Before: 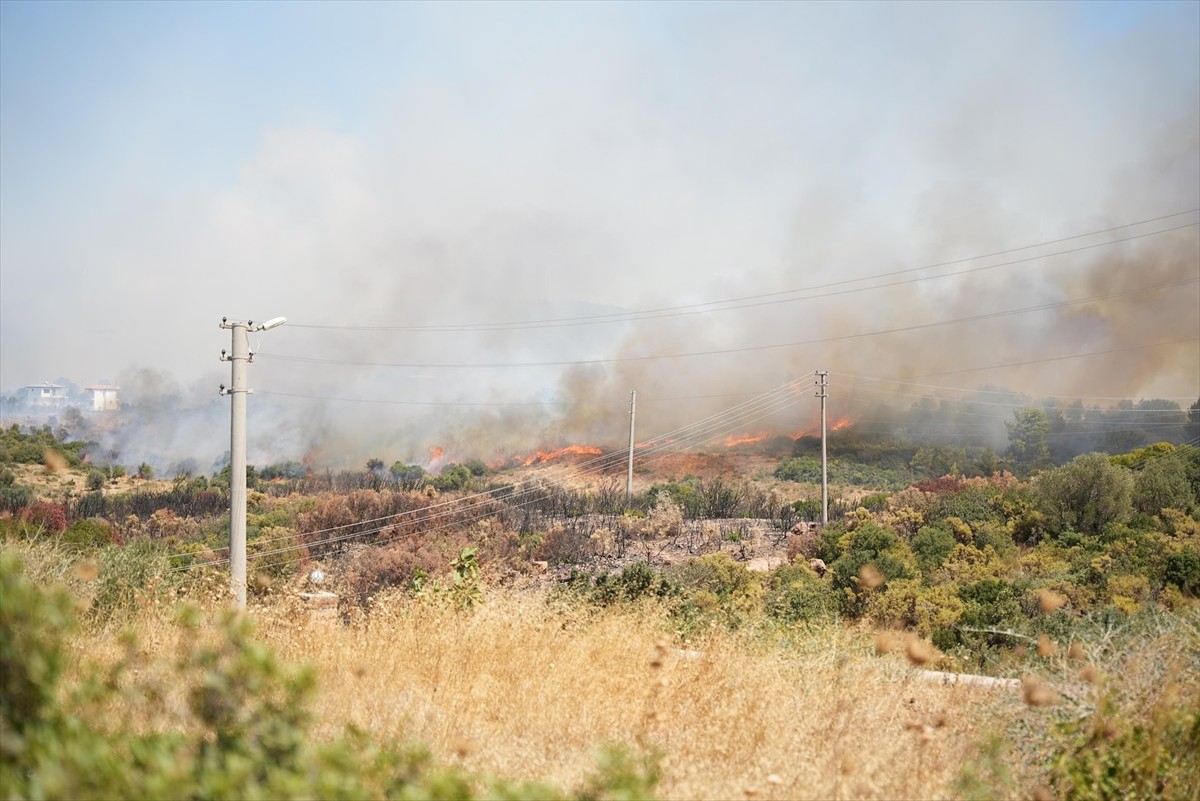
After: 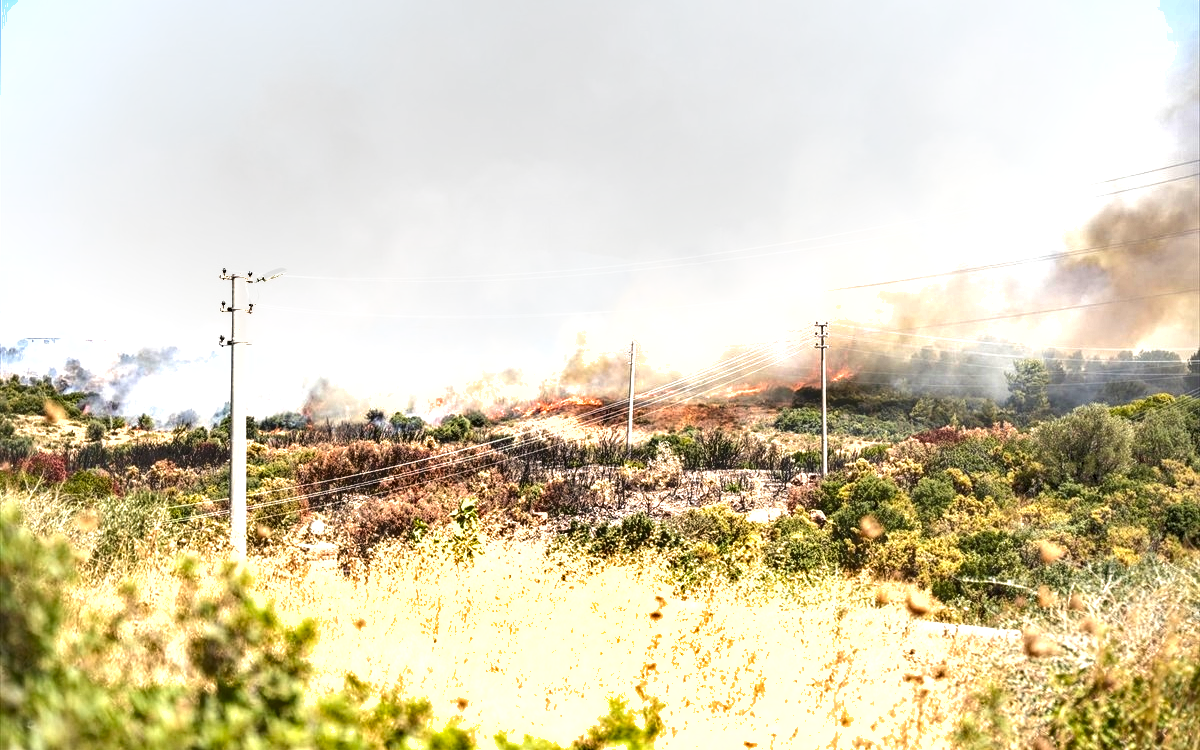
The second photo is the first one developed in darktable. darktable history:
color zones: curves: ch0 [(0, 0.5) (0.143, 0.5) (0.286, 0.5) (0.429, 0.495) (0.571, 0.437) (0.714, 0.44) (0.857, 0.496) (1, 0.5)]
local contrast: highlights 61%, detail 143%, midtone range 0.428
crop and rotate: top 6.25%
exposure: black level correction 0, exposure 1.2 EV, compensate highlight preservation false
shadows and highlights: shadows 43.71, white point adjustment -1.46, soften with gaussian
